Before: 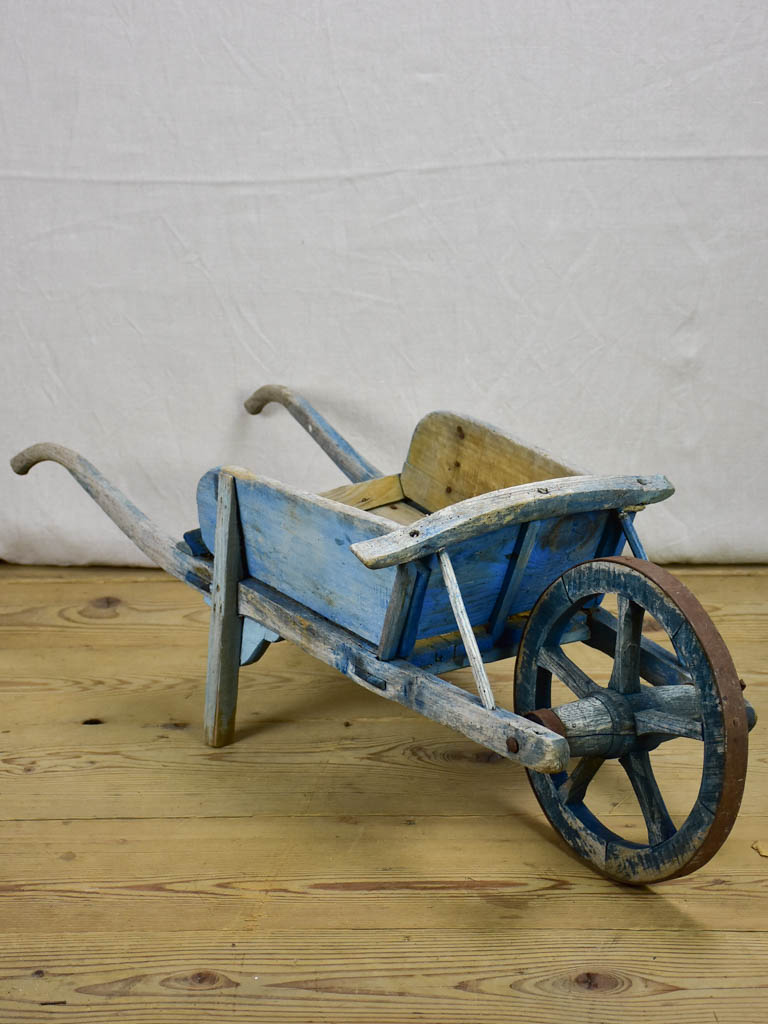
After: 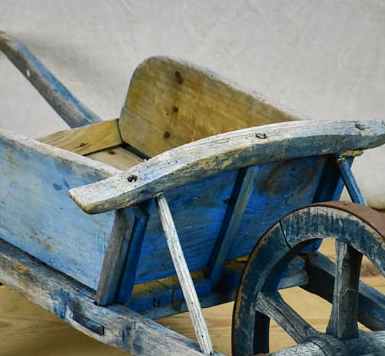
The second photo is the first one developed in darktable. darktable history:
crop: left 36.797%, top 34.751%, right 13.047%, bottom 30.412%
contrast brightness saturation: contrast 0.103, brightness 0.035, saturation 0.086
exposure: compensate highlight preservation false
shadows and highlights: shadows 73.64, highlights -60.59, soften with gaussian
